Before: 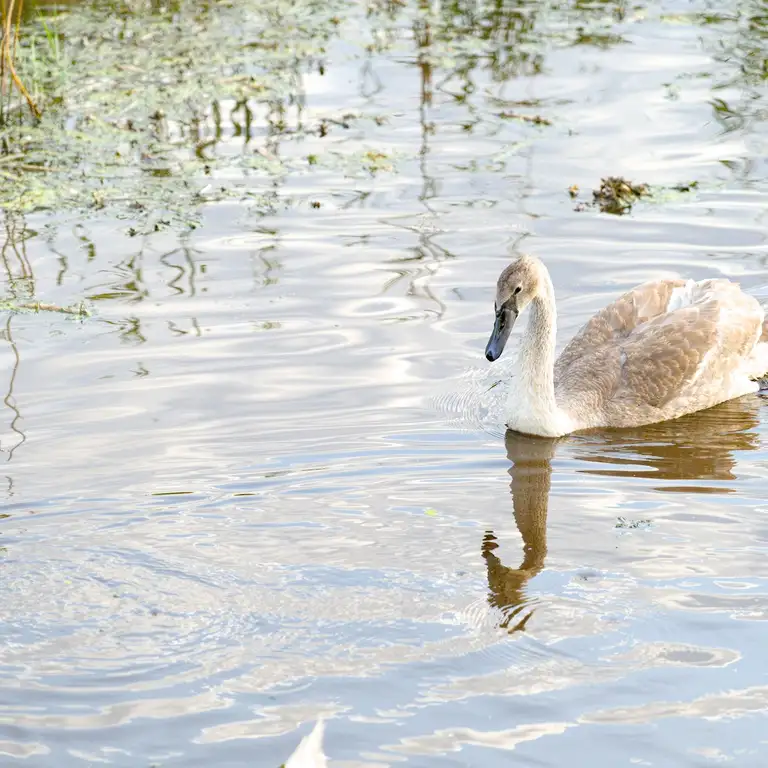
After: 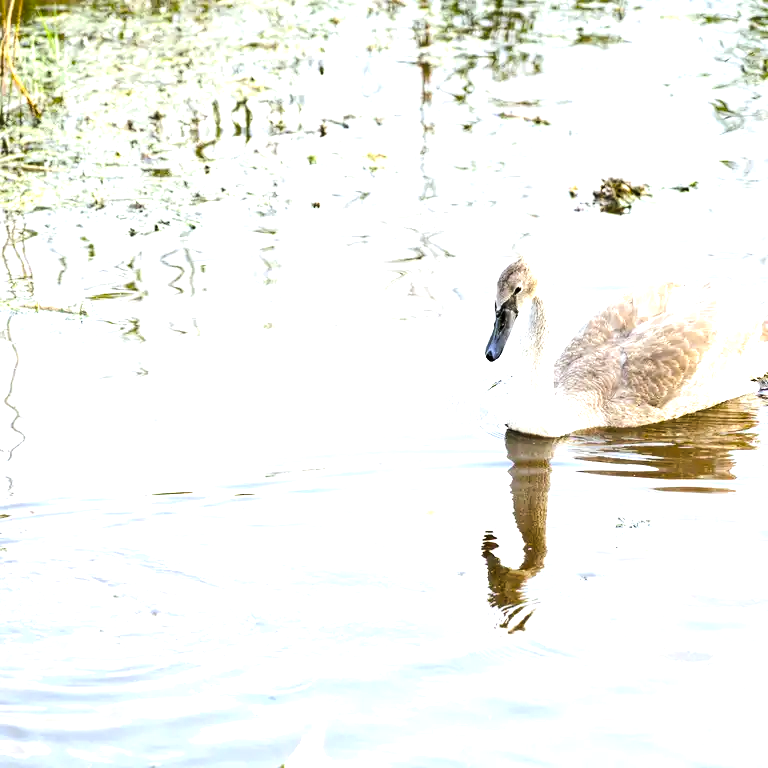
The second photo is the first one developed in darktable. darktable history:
color balance rgb: shadows fall-off 101%, linear chroma grading › mid-tones 7.63%, perceptual saturation grading › mid-tones 11.68%, mask middle-gray fulcrum 22.45%, global vibrance 10.11%, saturation formula JzAzBz (2021)
white balance: red 0.988, blue 1.017
tone equalizer: -8 EV -1.08 EV, -7 EV -1.01 EV, -6 EV -0.867 EV, -5 EV -0.578 EV, -3 EV 0.578 EV, -2 EV 0.867 EV, -1 EV 1.01 EV, +0 EV 1.08 EV, edges refinement/feathering 500, mask exposure compensation -1.57 EV, preserve details no
